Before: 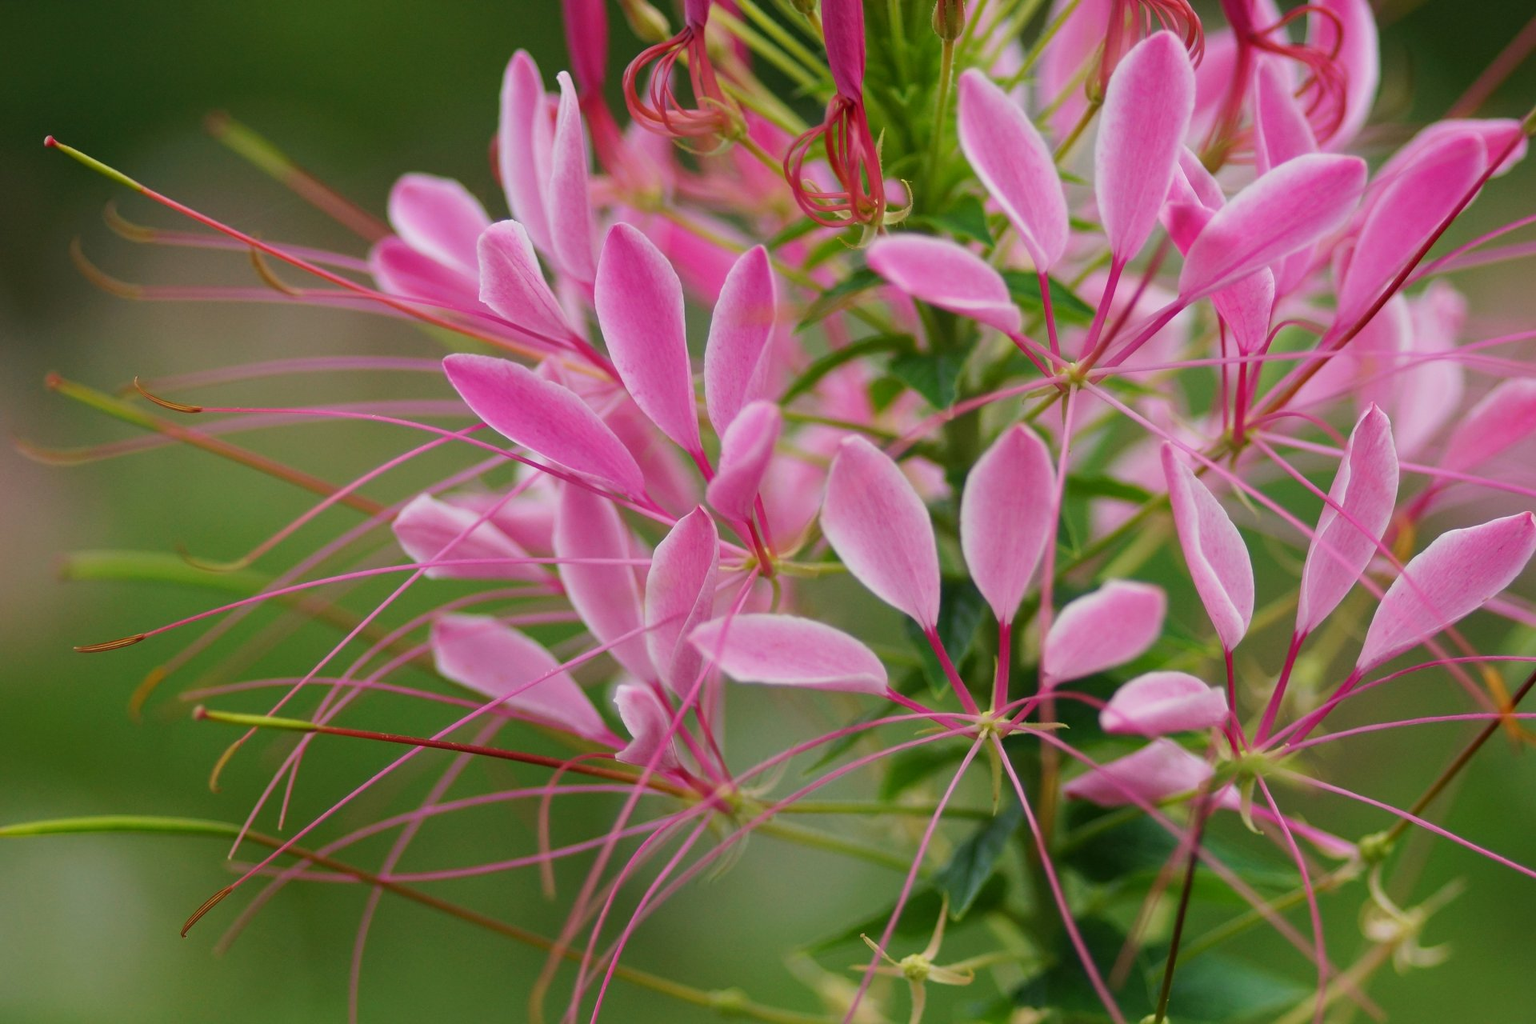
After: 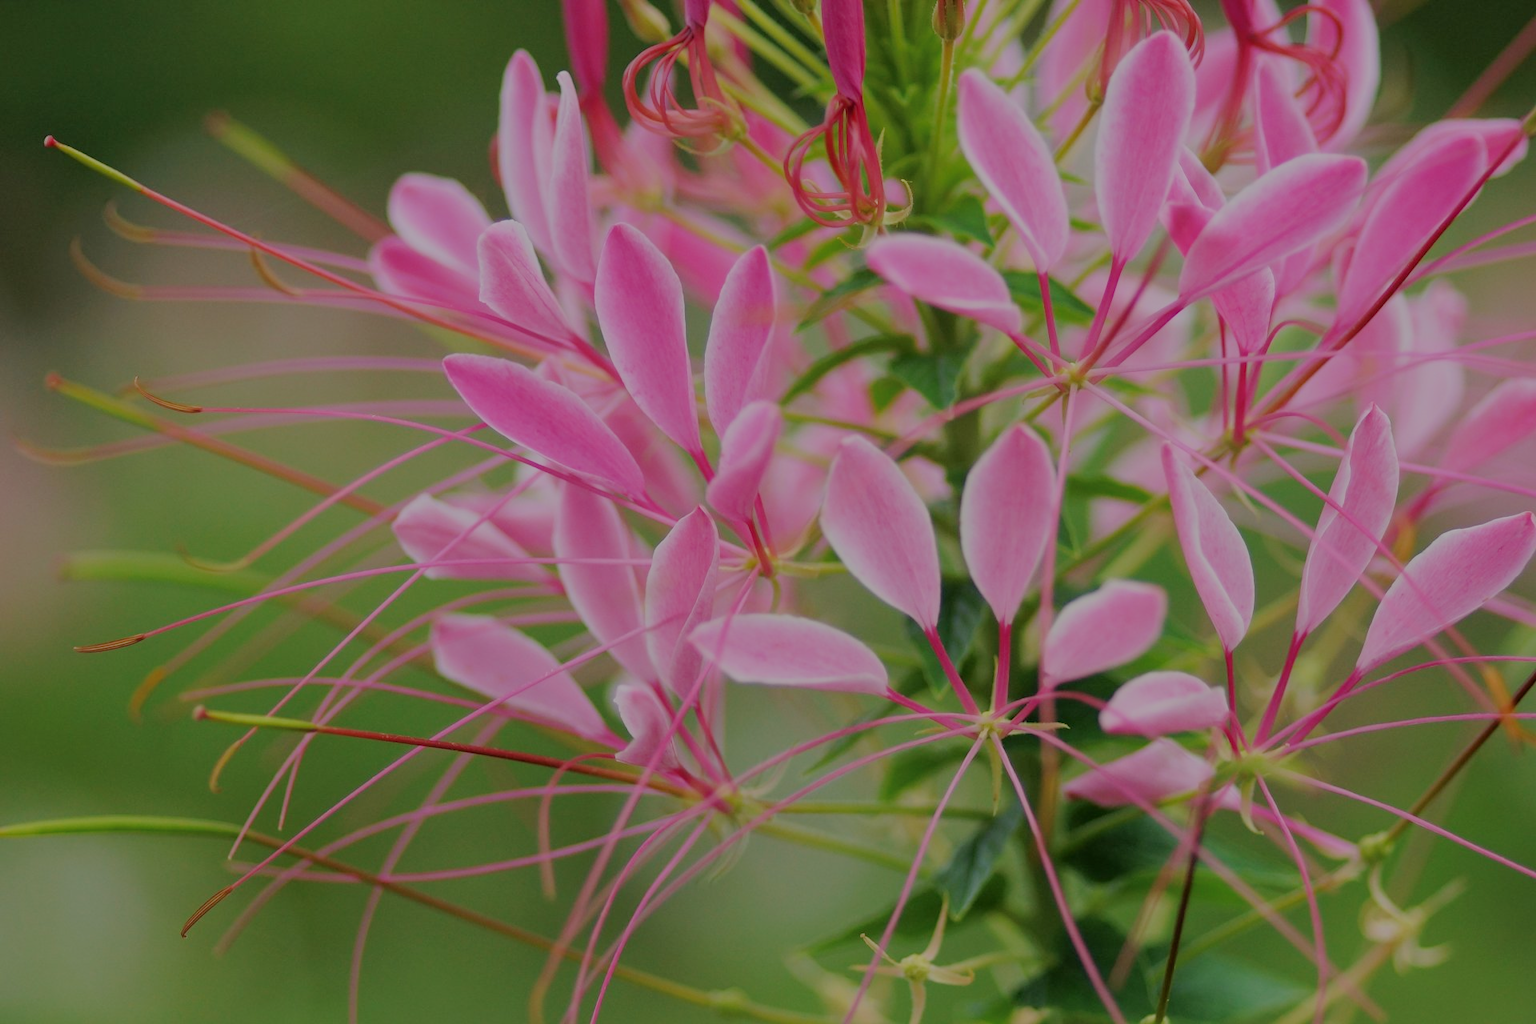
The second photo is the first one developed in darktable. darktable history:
filmic rgb: black relative exposure -8.01 EV, white relative exposure 8.04 EV, threshold 2.99 EV, hardness 2.42, latitude 9.79%, contrast 0.721, highlights saturation mix 8.57%, shadows ↔ highlights balance 2.22%, enable highlight reconstruction true
